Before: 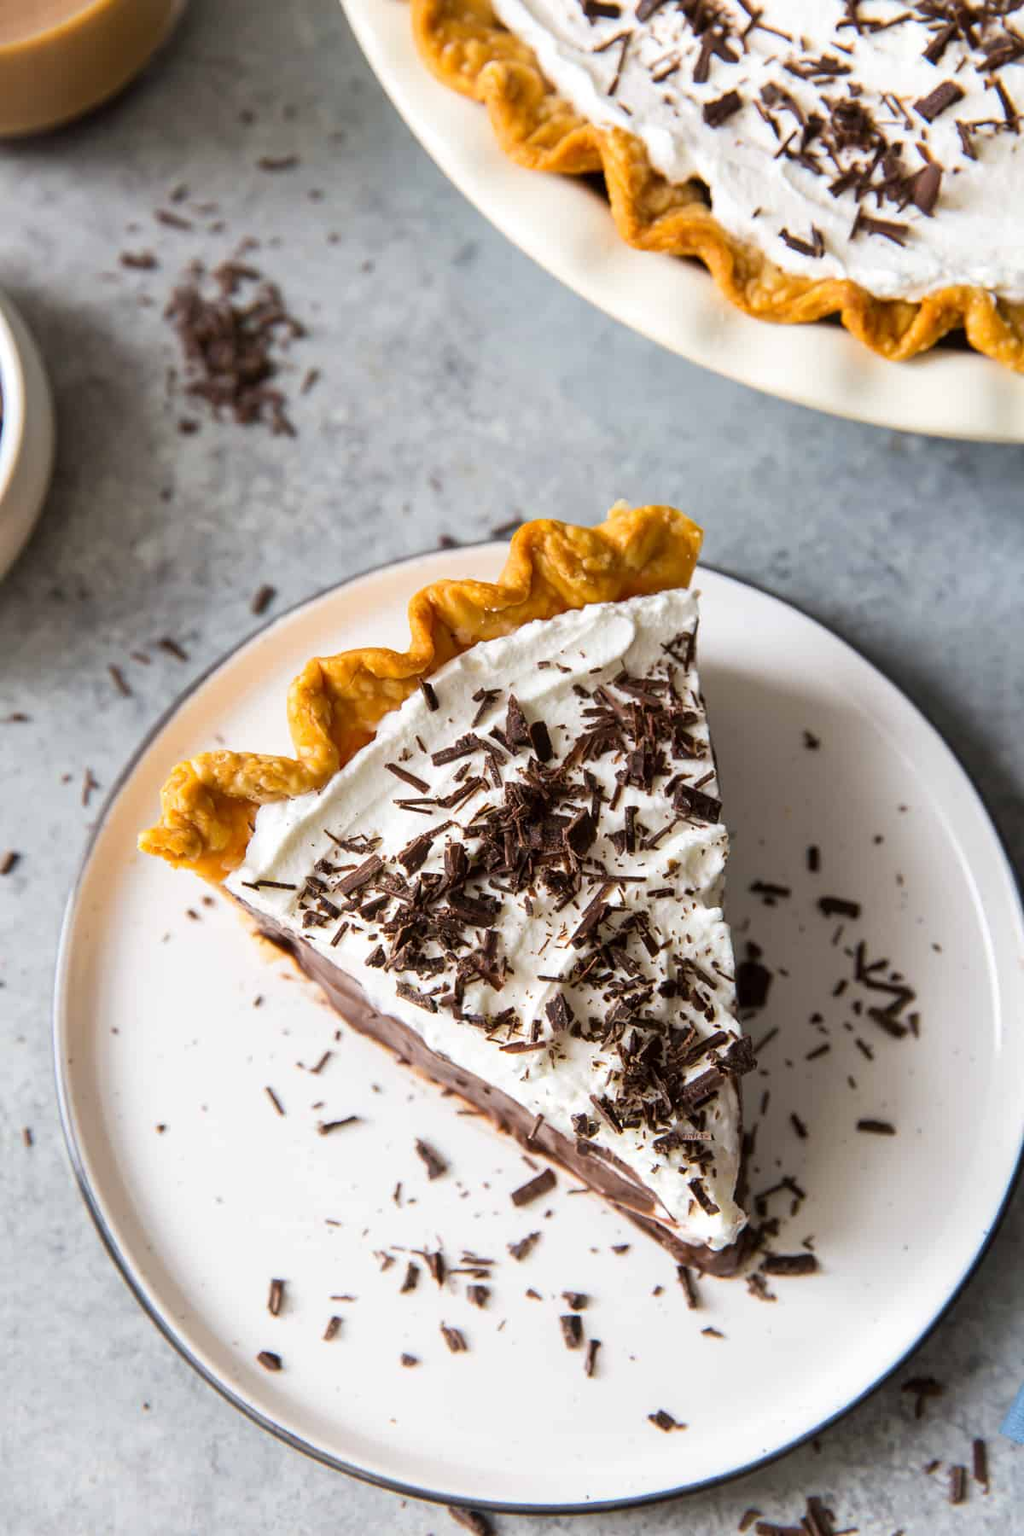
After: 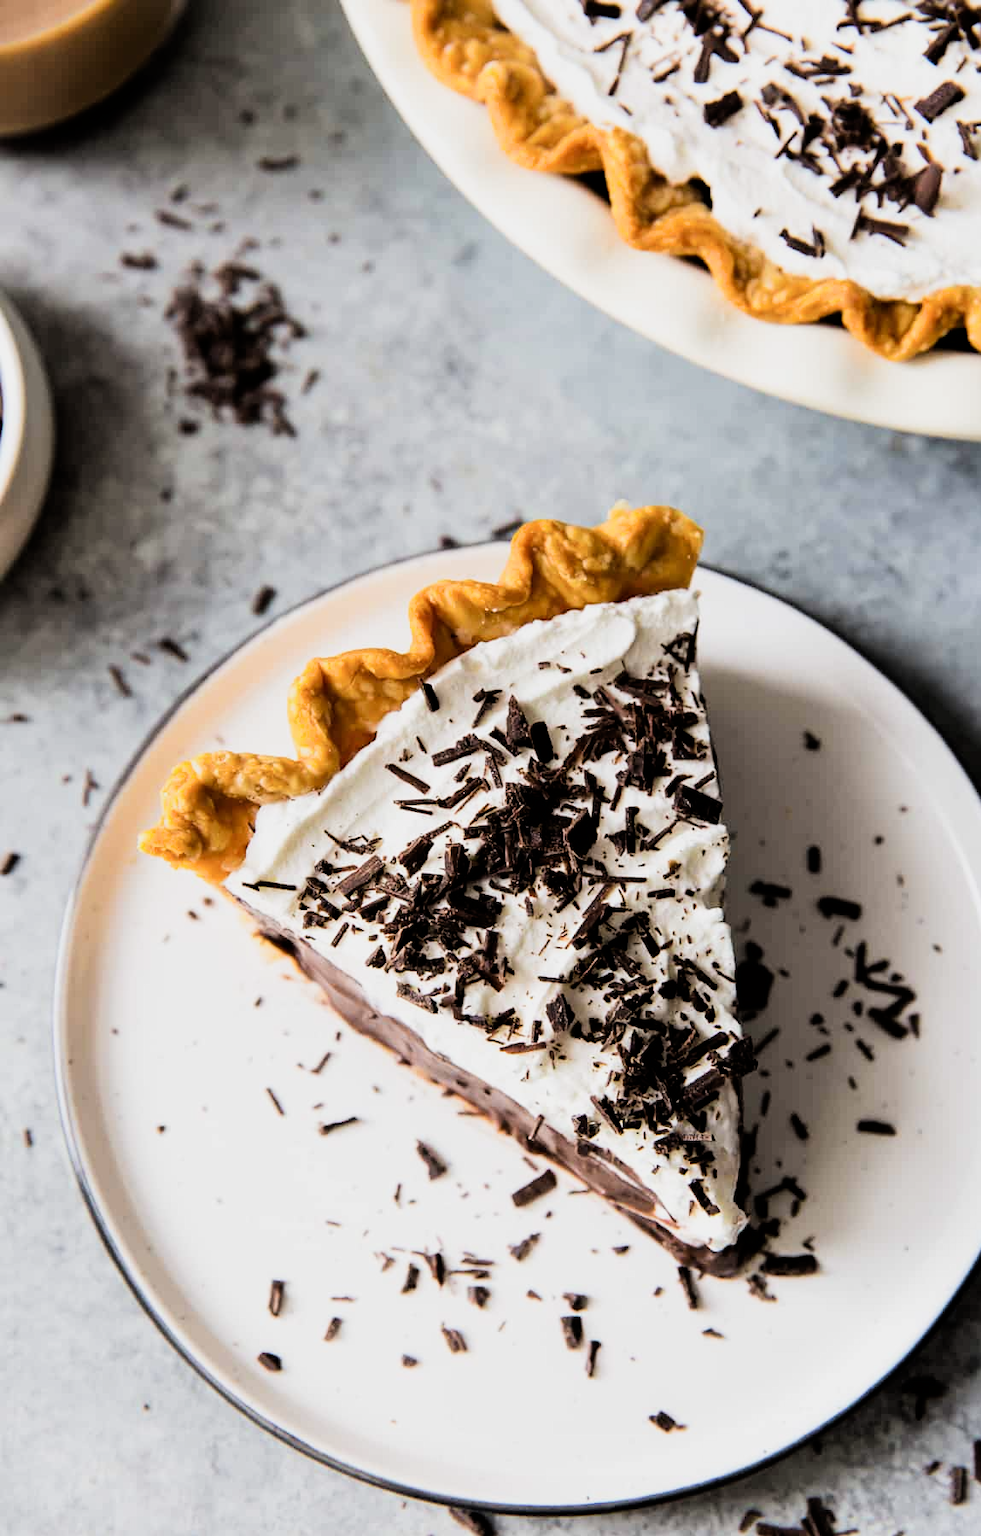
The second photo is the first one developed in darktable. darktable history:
filmic rgb: black relative exposure -5.08 EV, white relative exposure 3.52 EV, threshold 2.98 EV, hardness 3.19, contrast 1.514, highlights saturation mix -49.93%, enable highlight reconstruction true
crop: right 4.191%, bottom 0.029%
